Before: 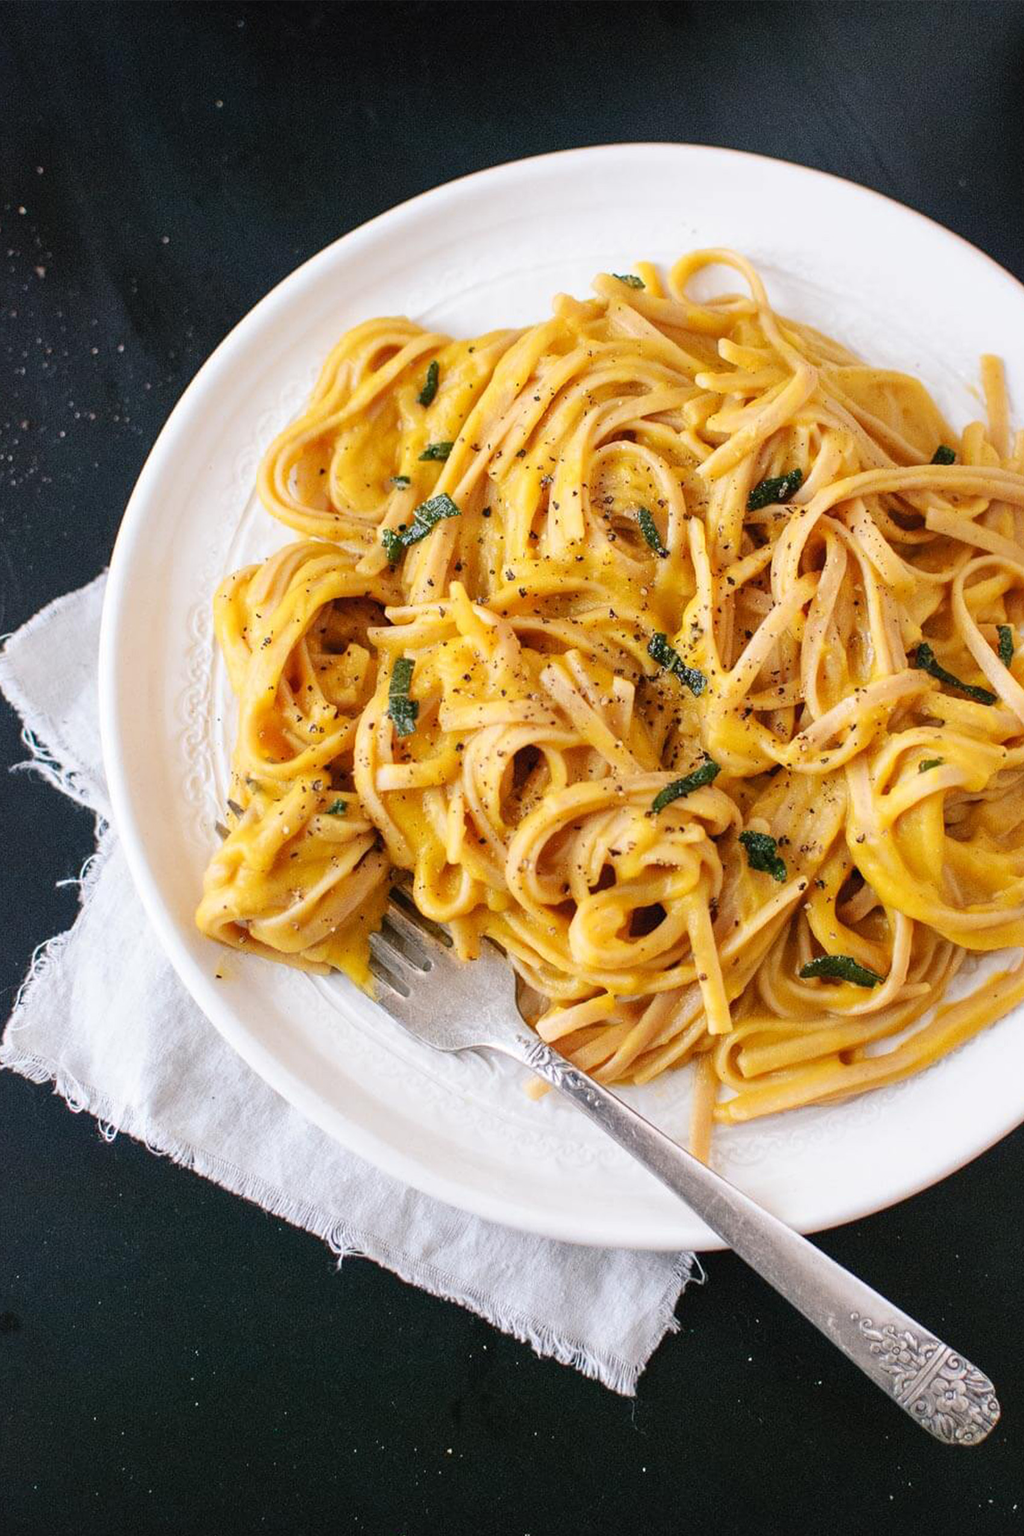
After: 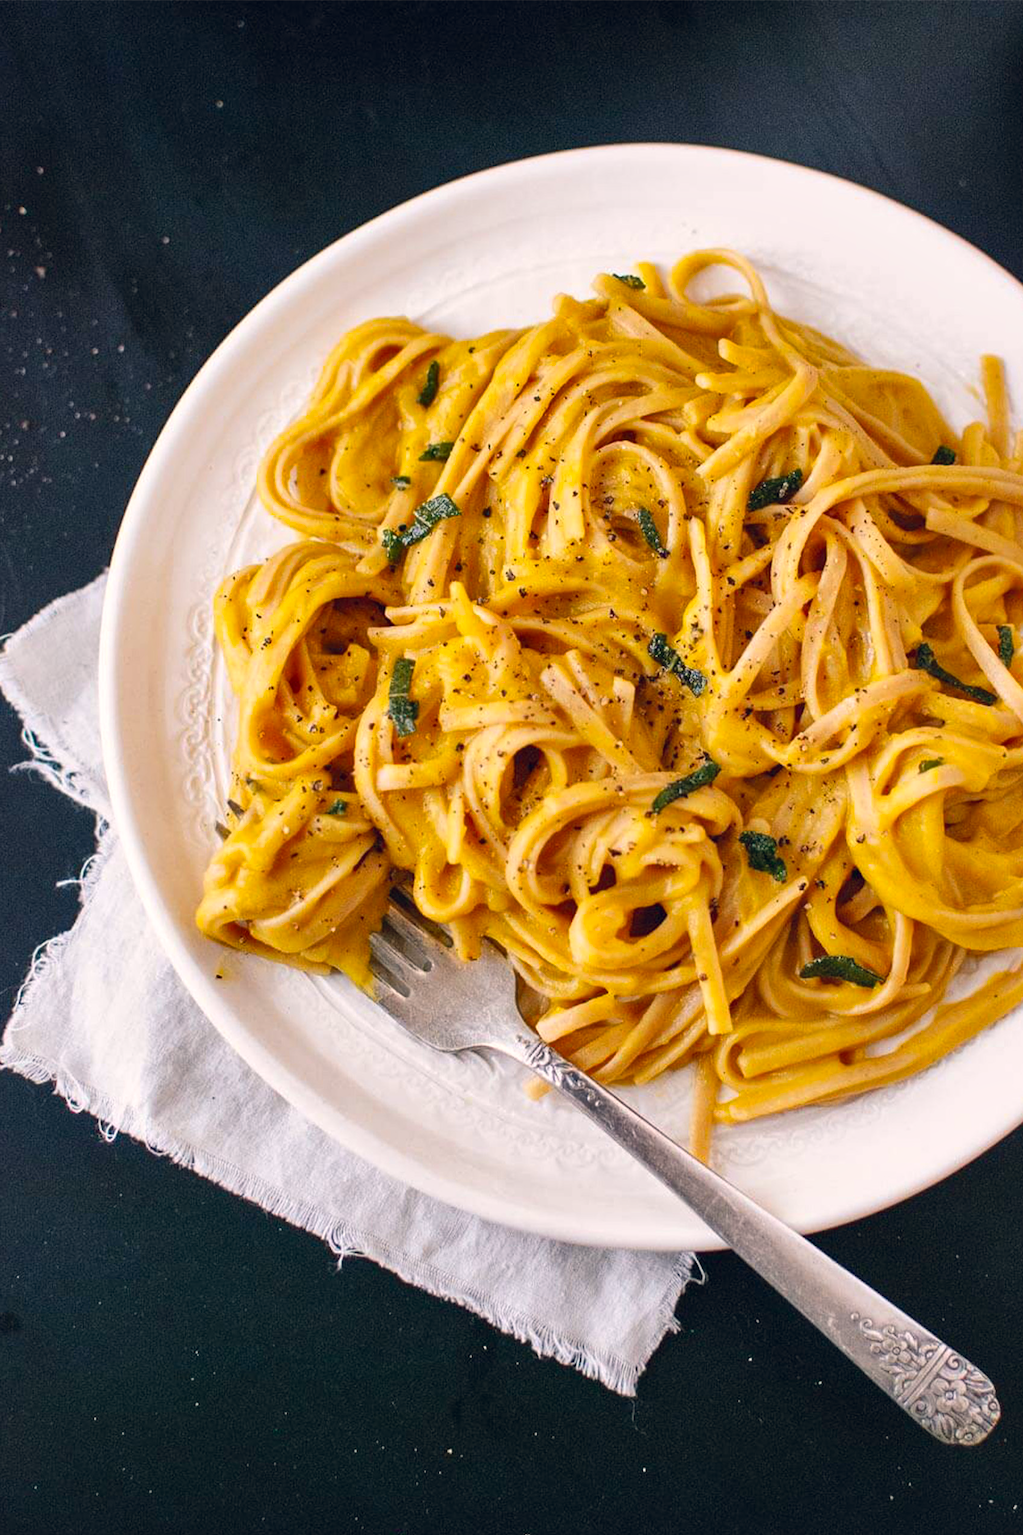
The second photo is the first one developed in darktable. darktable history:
shadows and highlights: shadows 12, white point adjustment 1.2, soften with gaussian
color balance rgb: shadows lift › hue 87.51°, highlights gain › chroma 1.62%, highlights gain › hue 55.1°, global offset › chroma 0.06%, global offset › hue 253.66°, linear chroma grading › global chroma 0.5%, perceptual saturation grading › global saturation 16.38%
